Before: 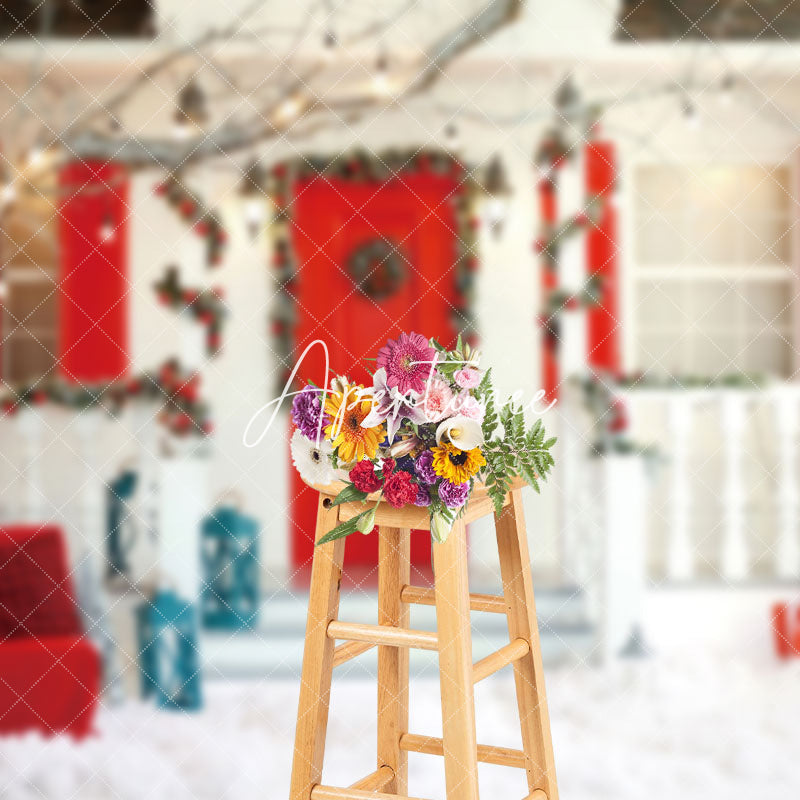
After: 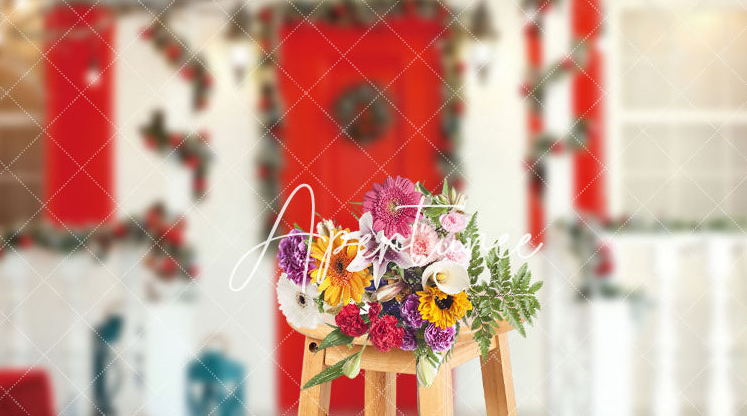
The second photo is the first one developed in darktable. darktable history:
crop: left 1.853%, top 19.577%, right 4.758%, bottom 28.348%
